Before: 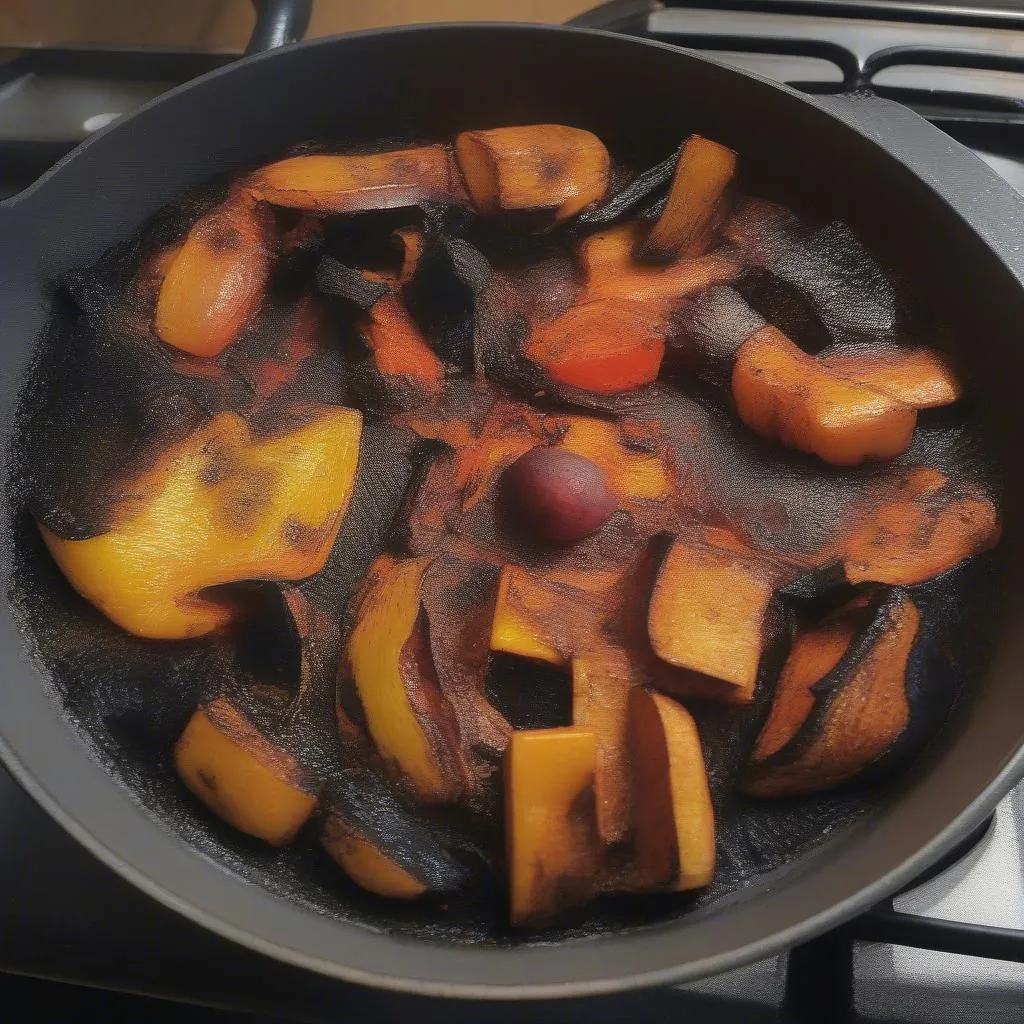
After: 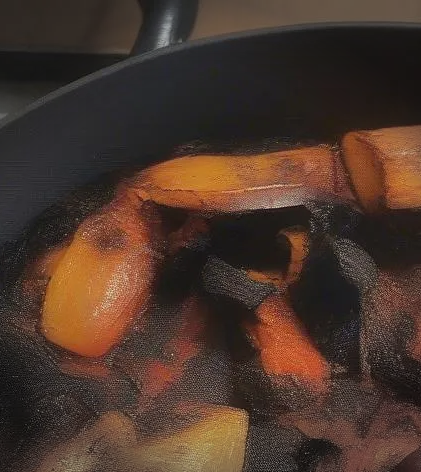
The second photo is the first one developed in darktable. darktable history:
color correction: highlights b* 2.91
crop and rotate: left 11.205%, top 0.079%, right 47.677%, bottom 53.771%
vignetting: fall-off start 90.19%, fall-off radius 39.02%, center (0, 0.007), width/height ratio 1.214, shape 1.3
tone equalizer: smoothing diameter 24.83%, edges refinement/feathering 14.54, preserve details guided filter
